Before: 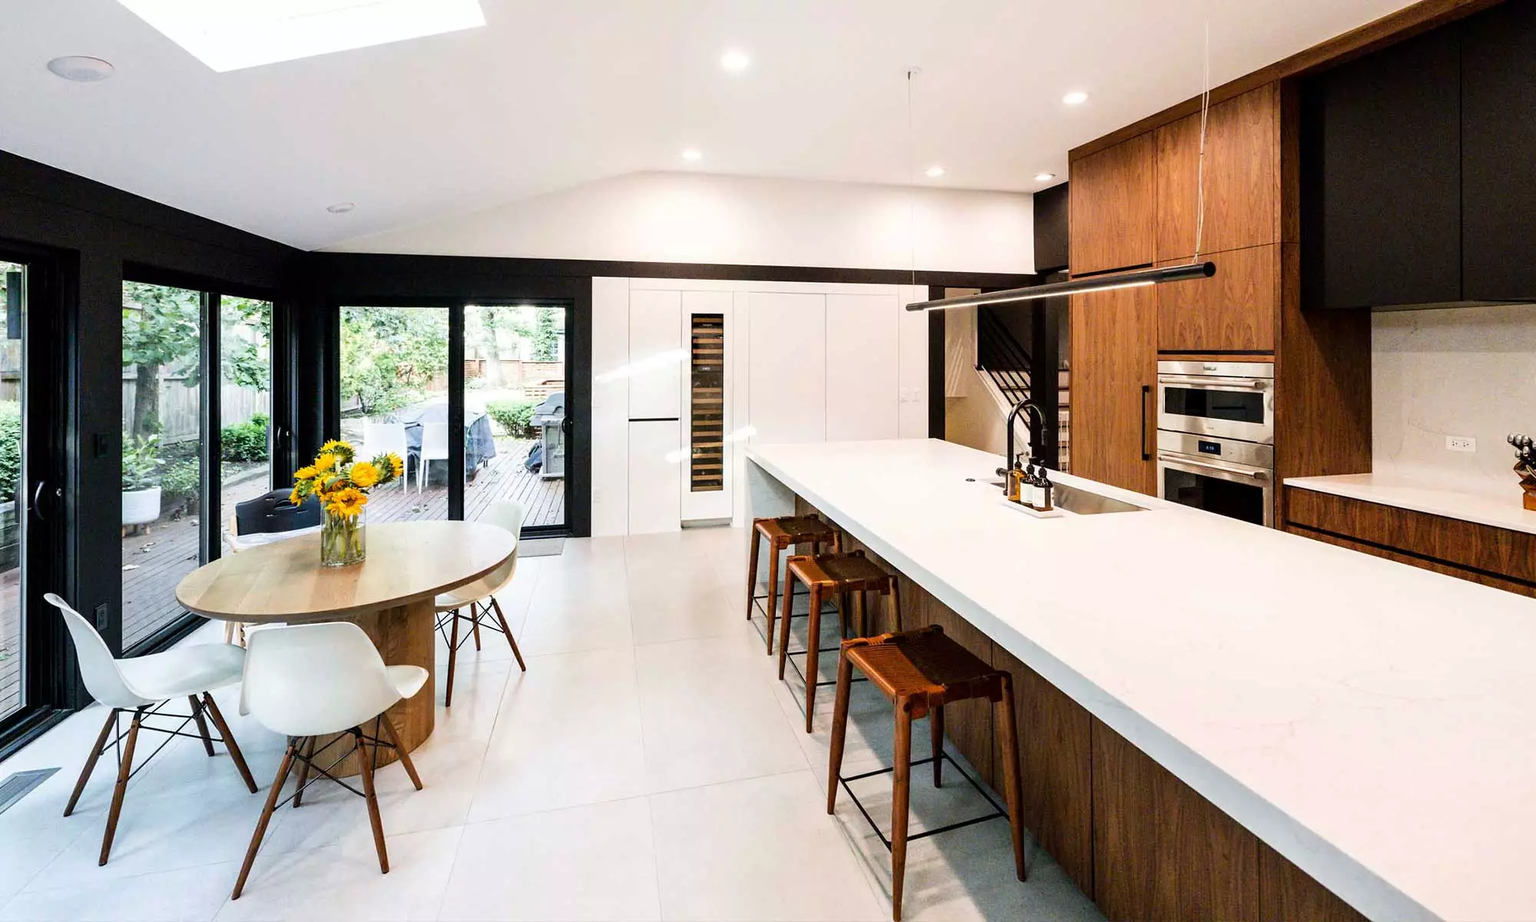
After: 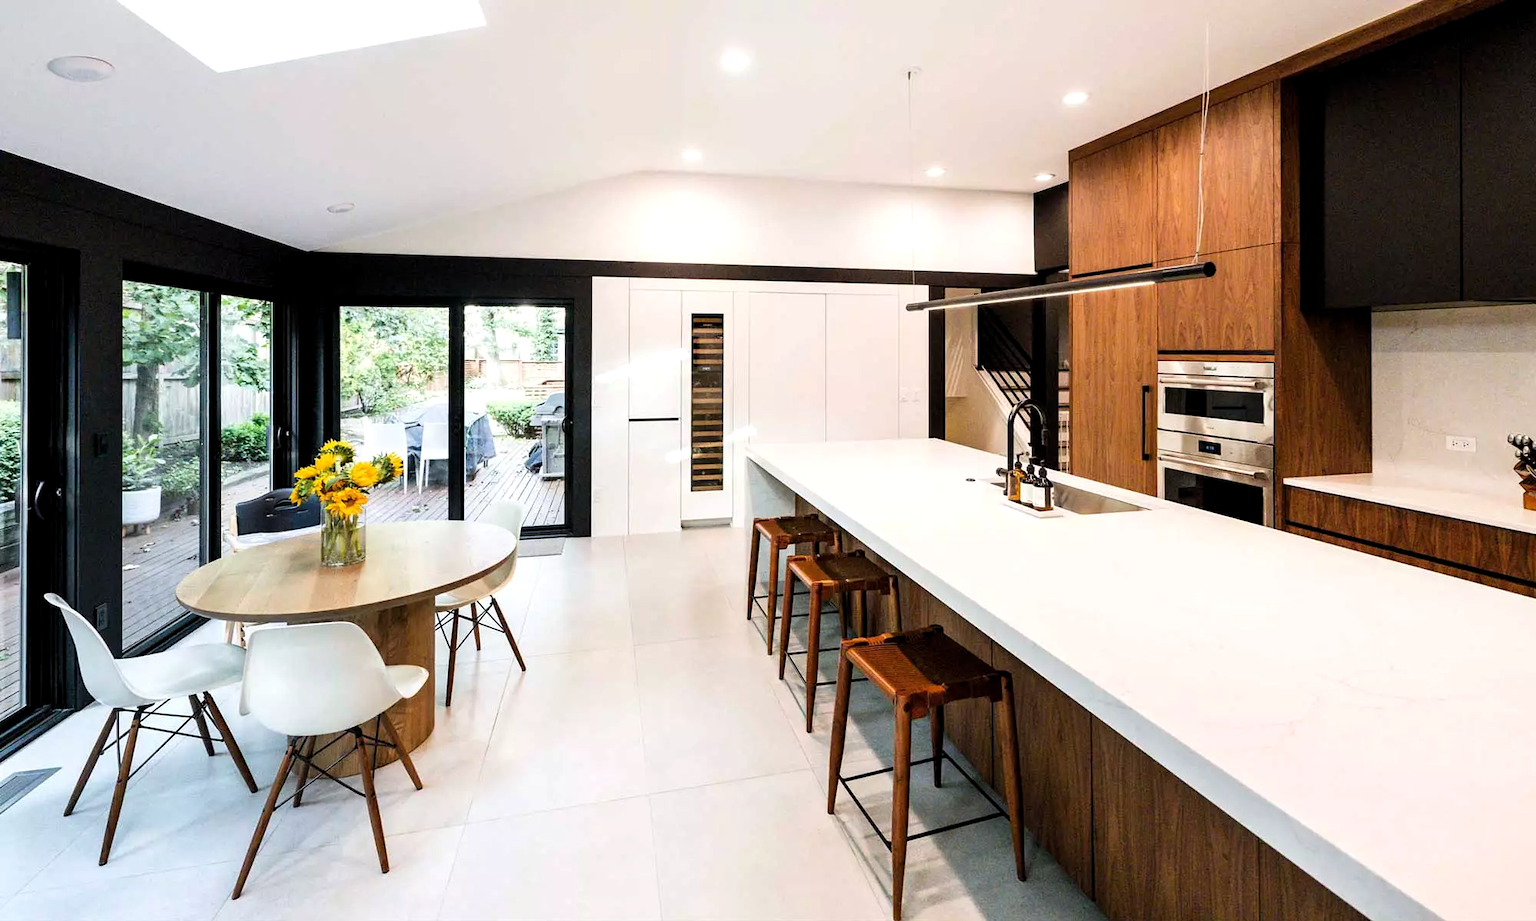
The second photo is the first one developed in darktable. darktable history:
levels: levels [0.016, 0.492, 0.969]
